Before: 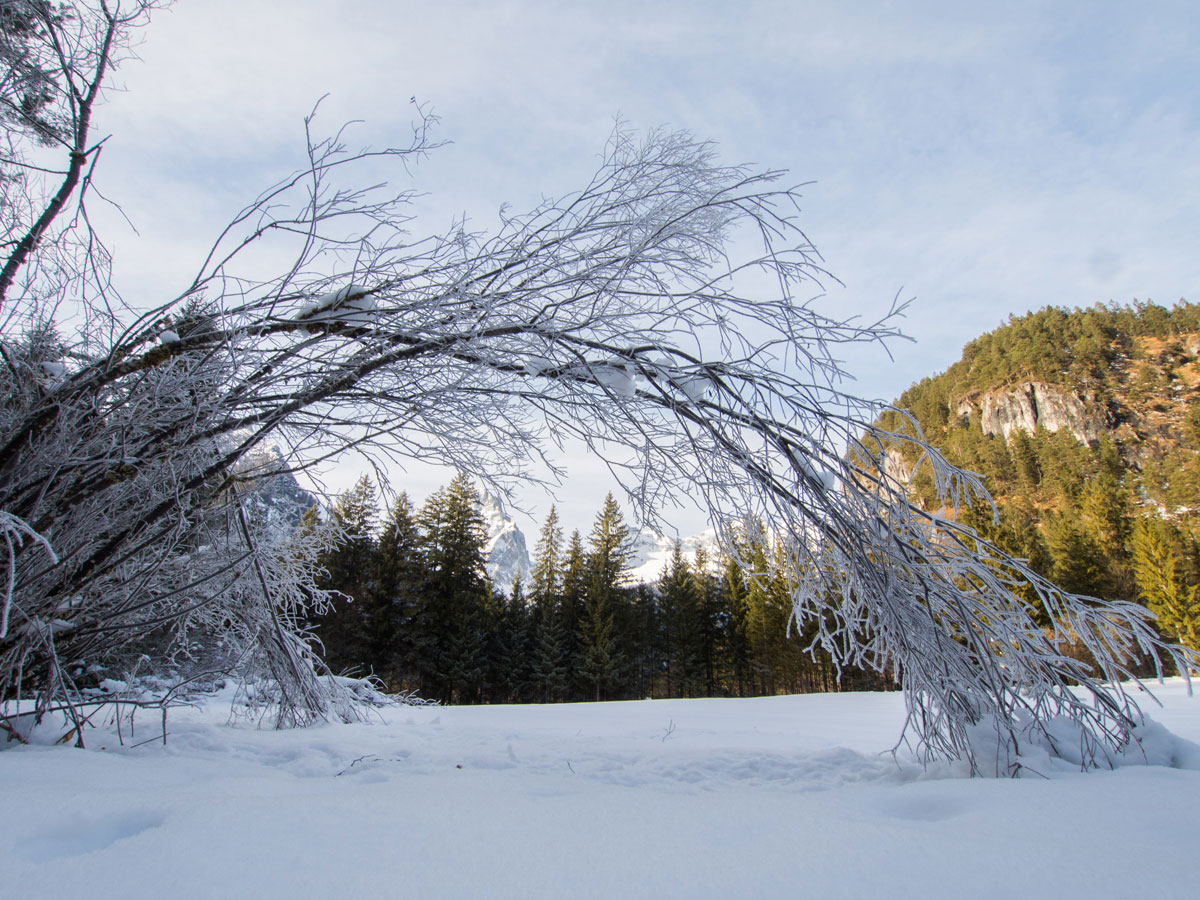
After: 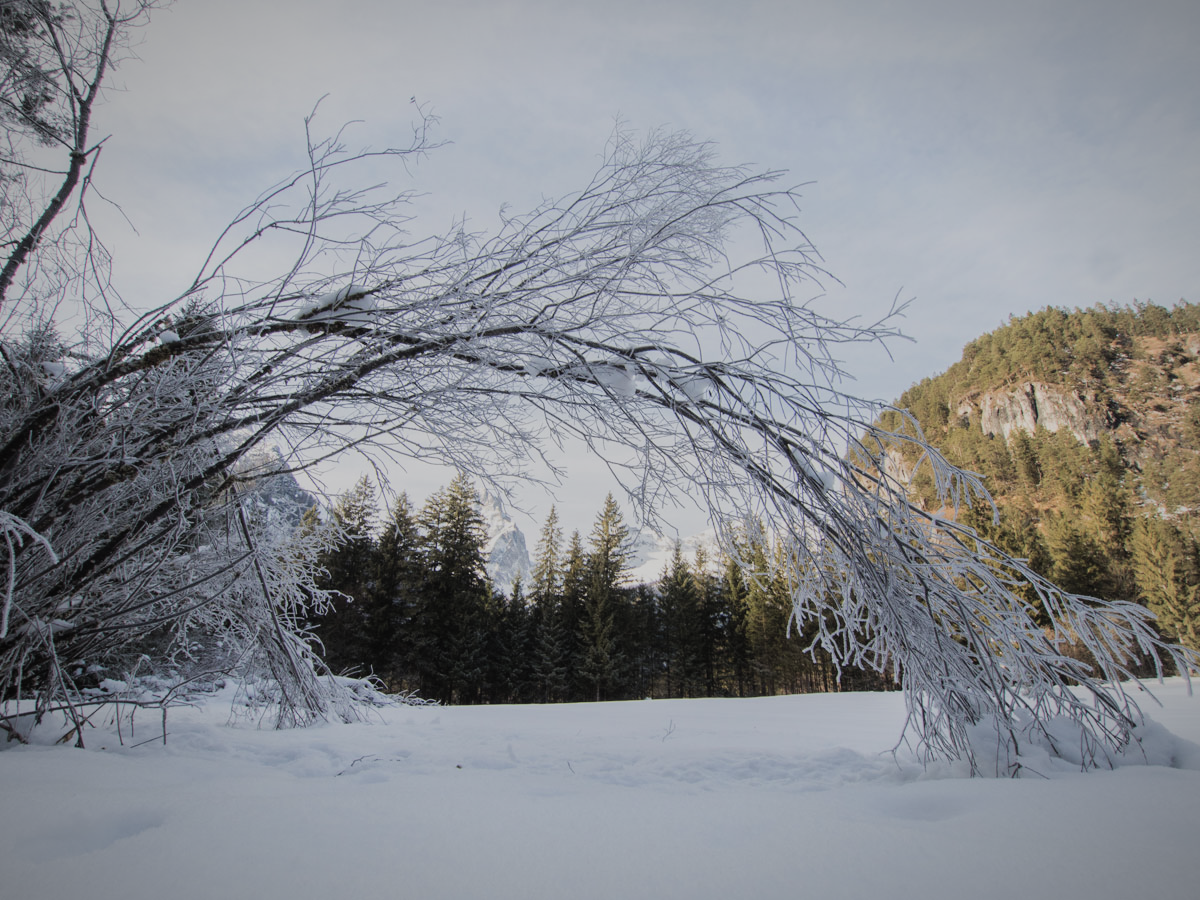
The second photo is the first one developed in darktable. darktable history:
vignetting: fall-off radius 69.27%, automatic ratio true
filmic rgb: black relative exposure -7.65 EV, white relative exposure 4.56 EV, hardness 3.61, contrast 1.054
color balance rgb: global offset › luminance 0.681%, perceptual saturation grading › global saturation -27.298%, contrast -10.58%
